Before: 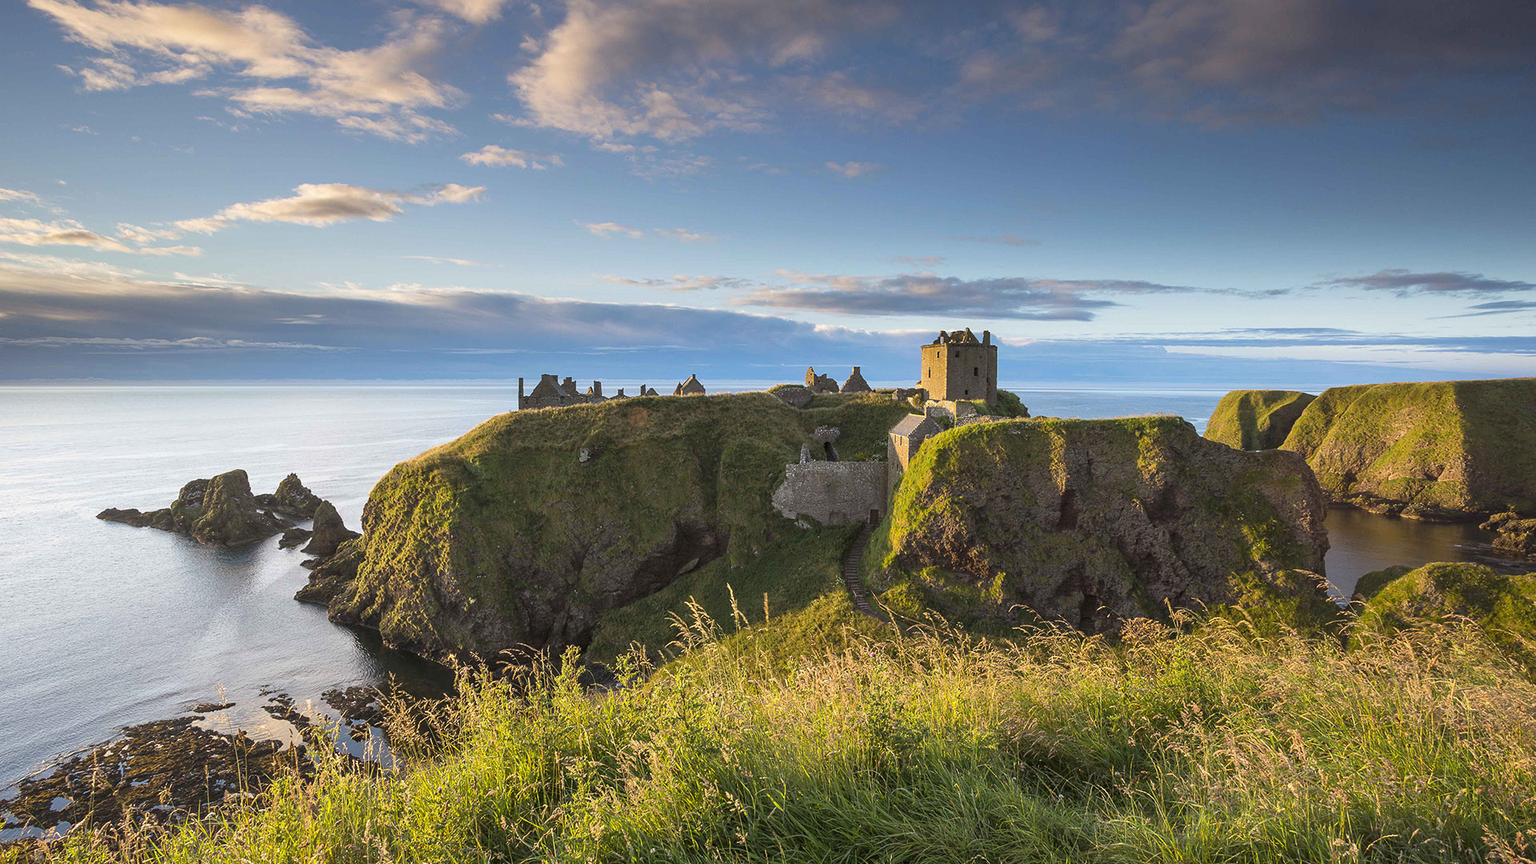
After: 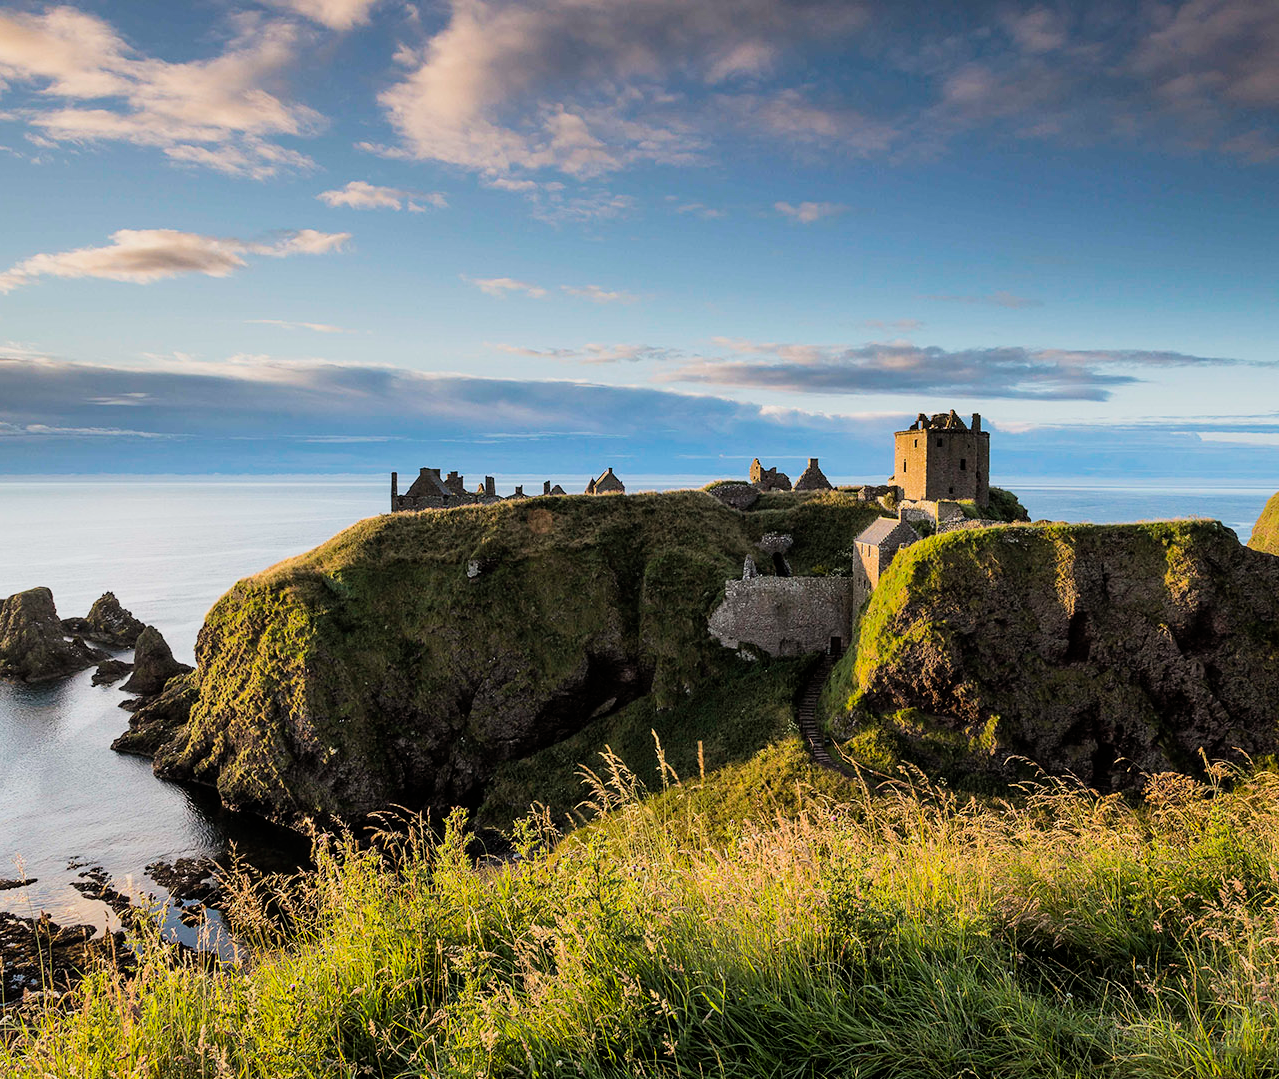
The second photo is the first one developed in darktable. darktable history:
filmic rgb: black relative exposure -5.04 EV, white relative exposure 3.56 EV, threshold 5.99 EV, hardness 3.17, contrast 1.297, highlights saturation mix -49.78%, enable highlight reconstruction true
crop and rotate: left 13.417%, right 19.944%
